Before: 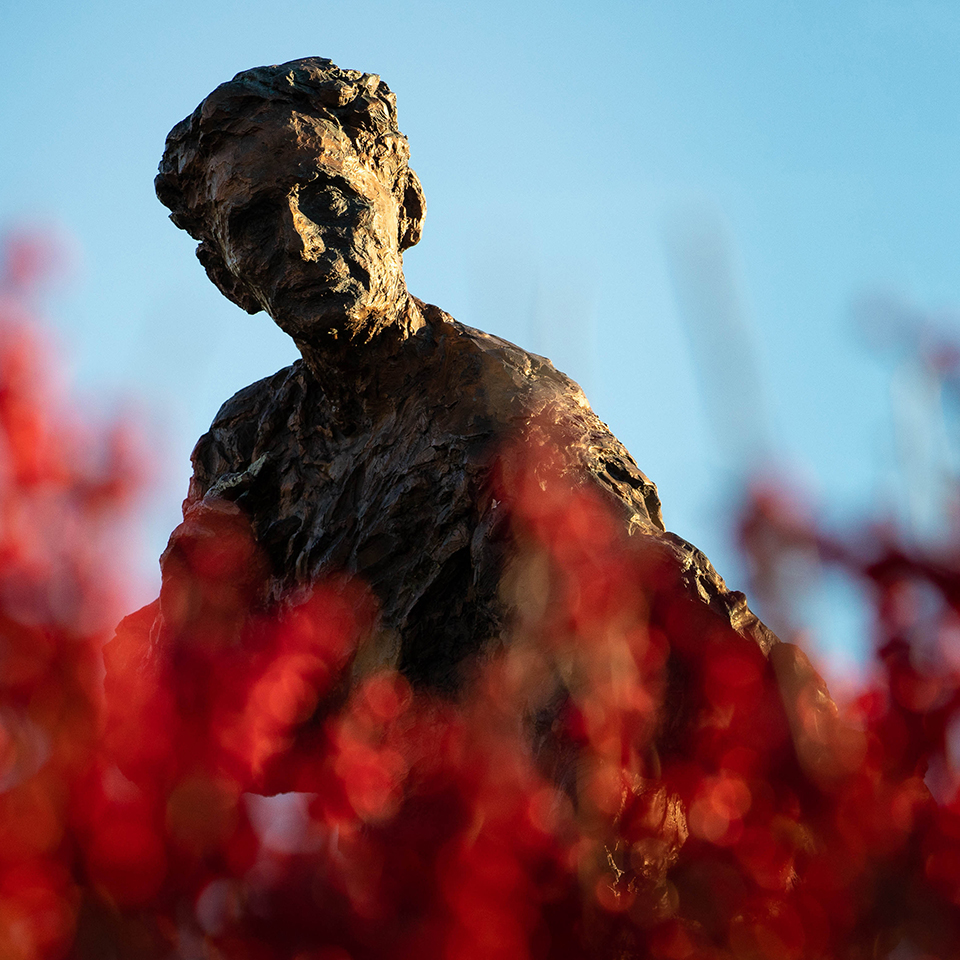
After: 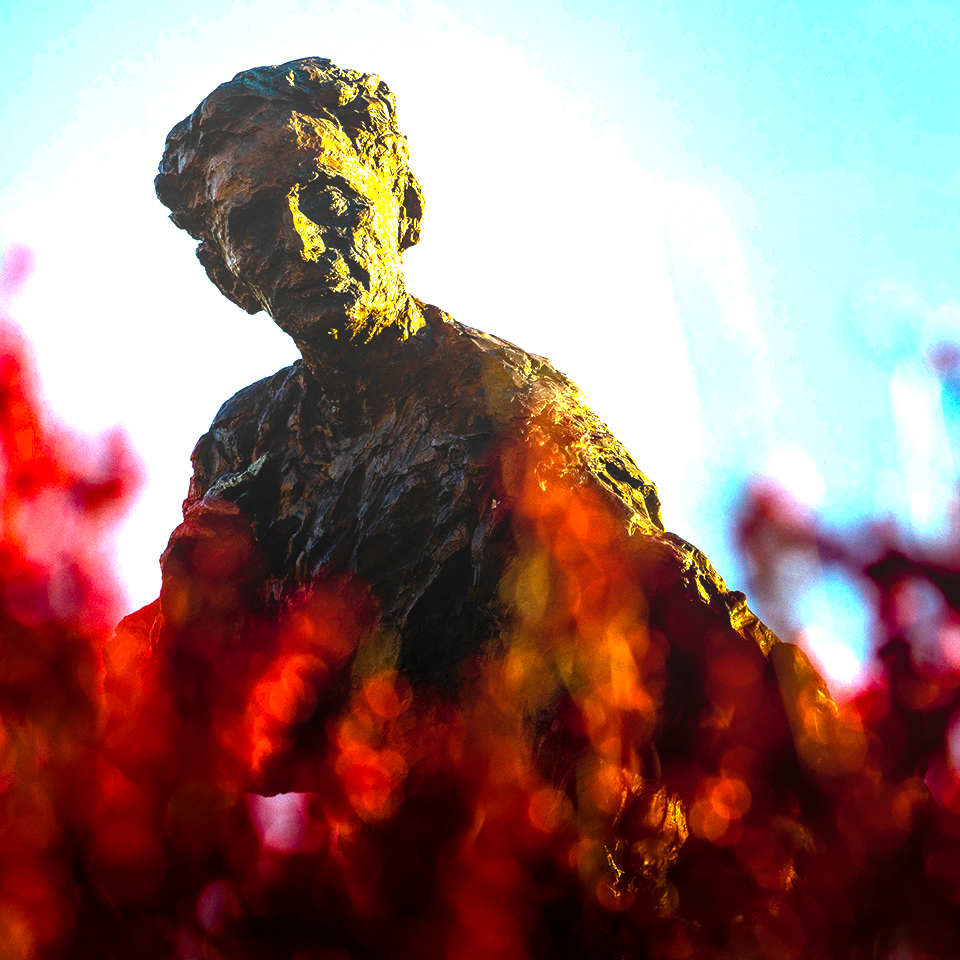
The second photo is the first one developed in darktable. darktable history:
color balance rgb: shadows lift › hue 85.26°, linear chroma grading › global chroma 14.6%, perceptual saturation grading › global saturation 43.743%, perceptual saturation grading › highlights -25.531%, perceptual saturation grading › shadows 49.588%, perceptual brilliance grading › highlights 74.362%, perceptual brilliance grading › shadows -30.191%
local contrast: on, module defaults
tone equalizer: on, module defaults
